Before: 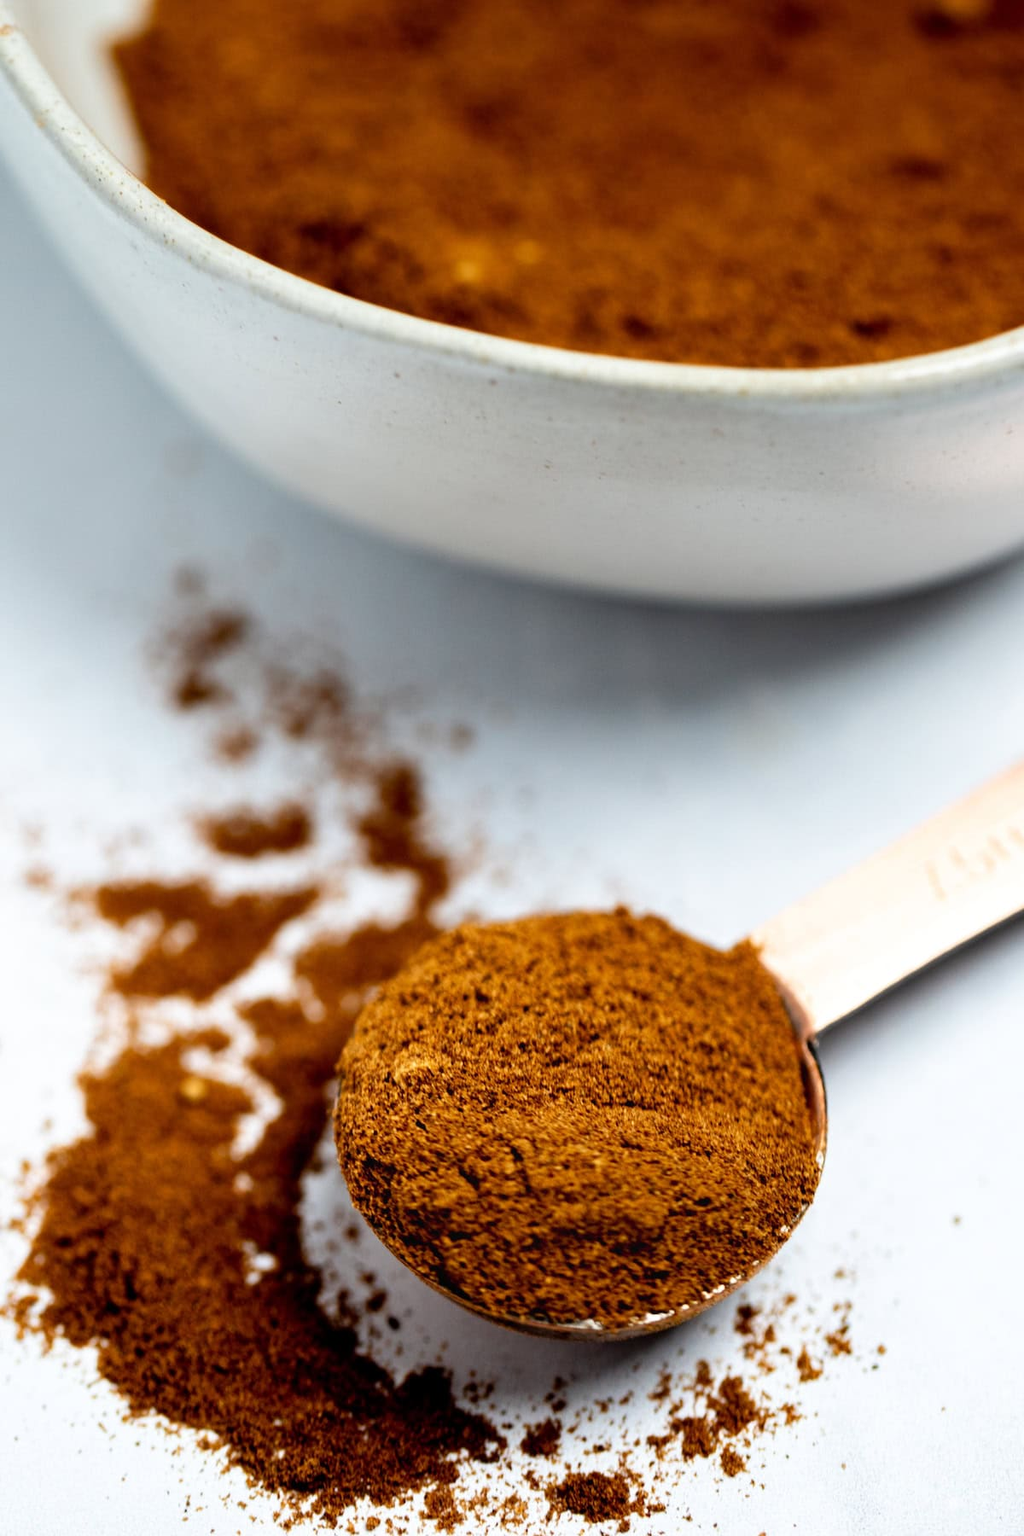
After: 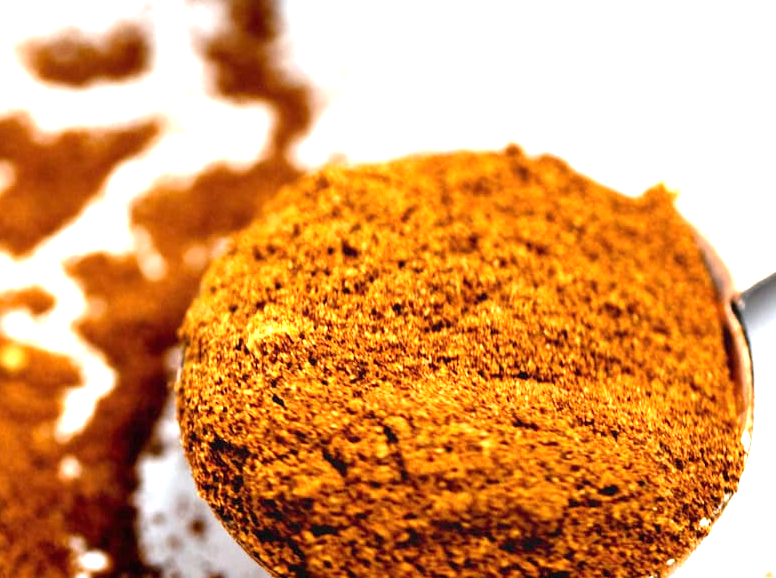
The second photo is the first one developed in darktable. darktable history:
crop: left 17.975%, top 51.008%, right 17.349%, bottom 16.867%
exposure: black level correction 0, exposure 1.294 EV, compensate highlight preservation false
